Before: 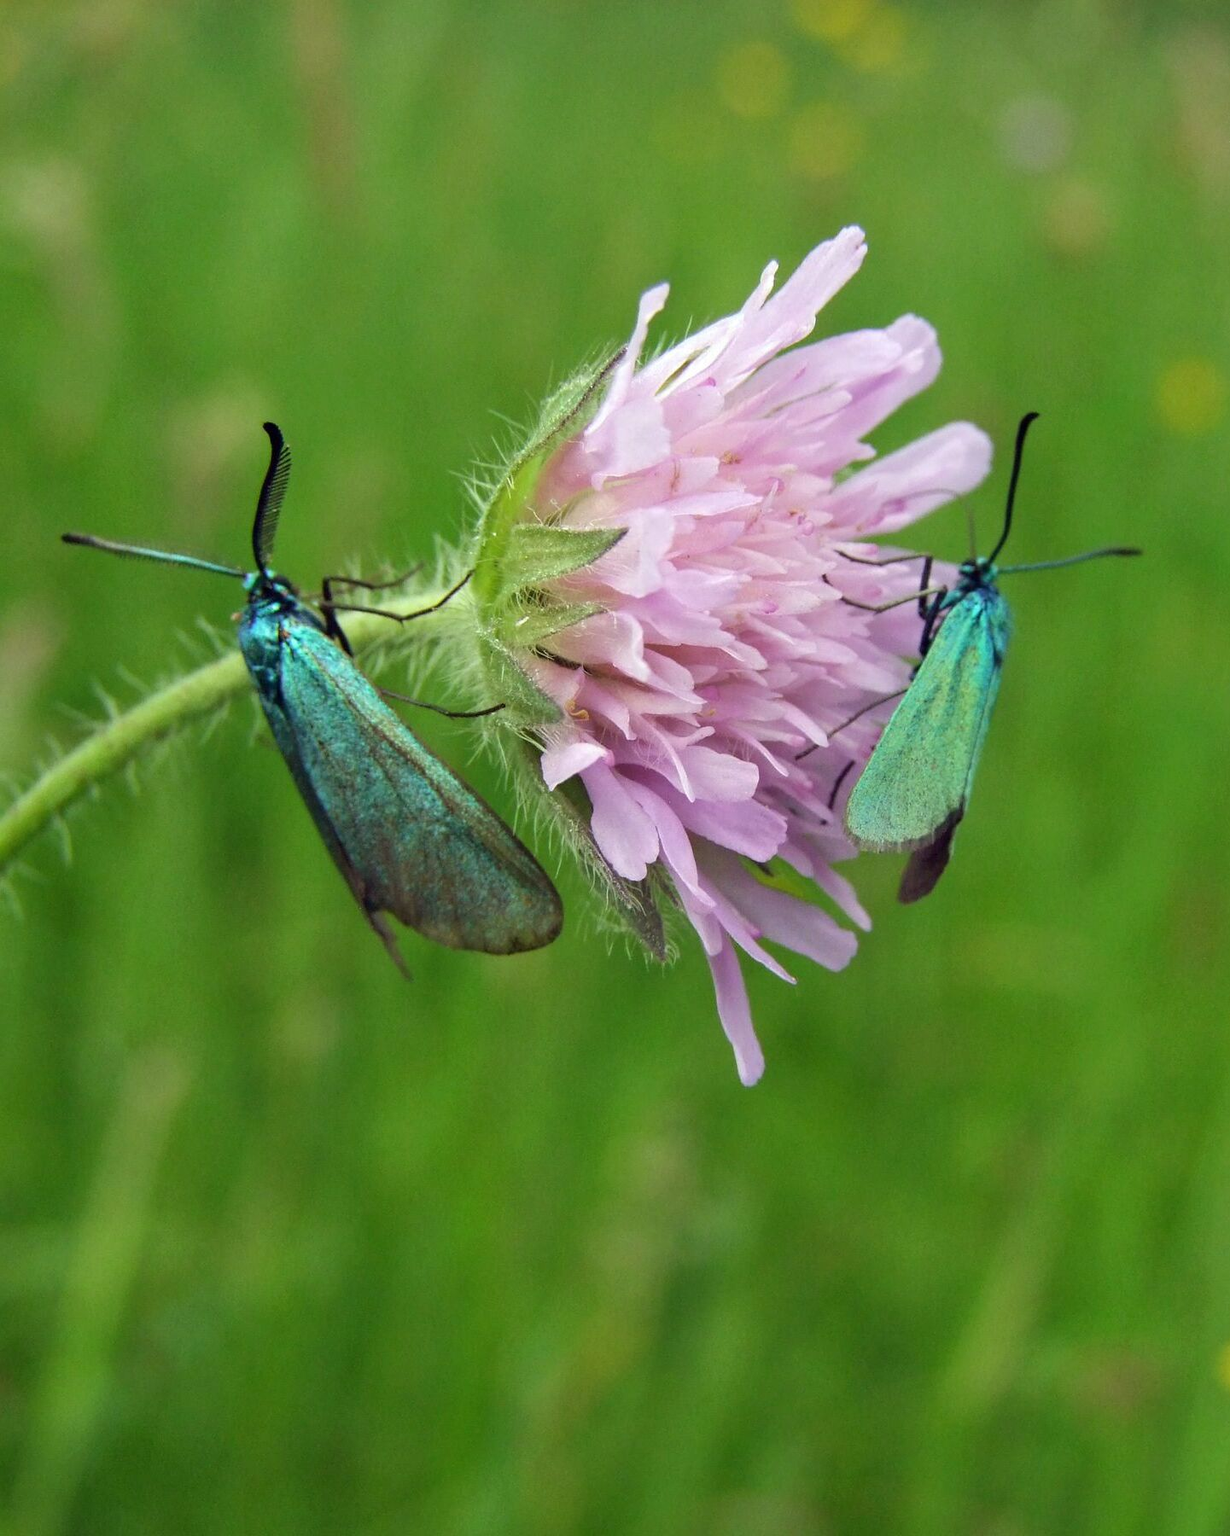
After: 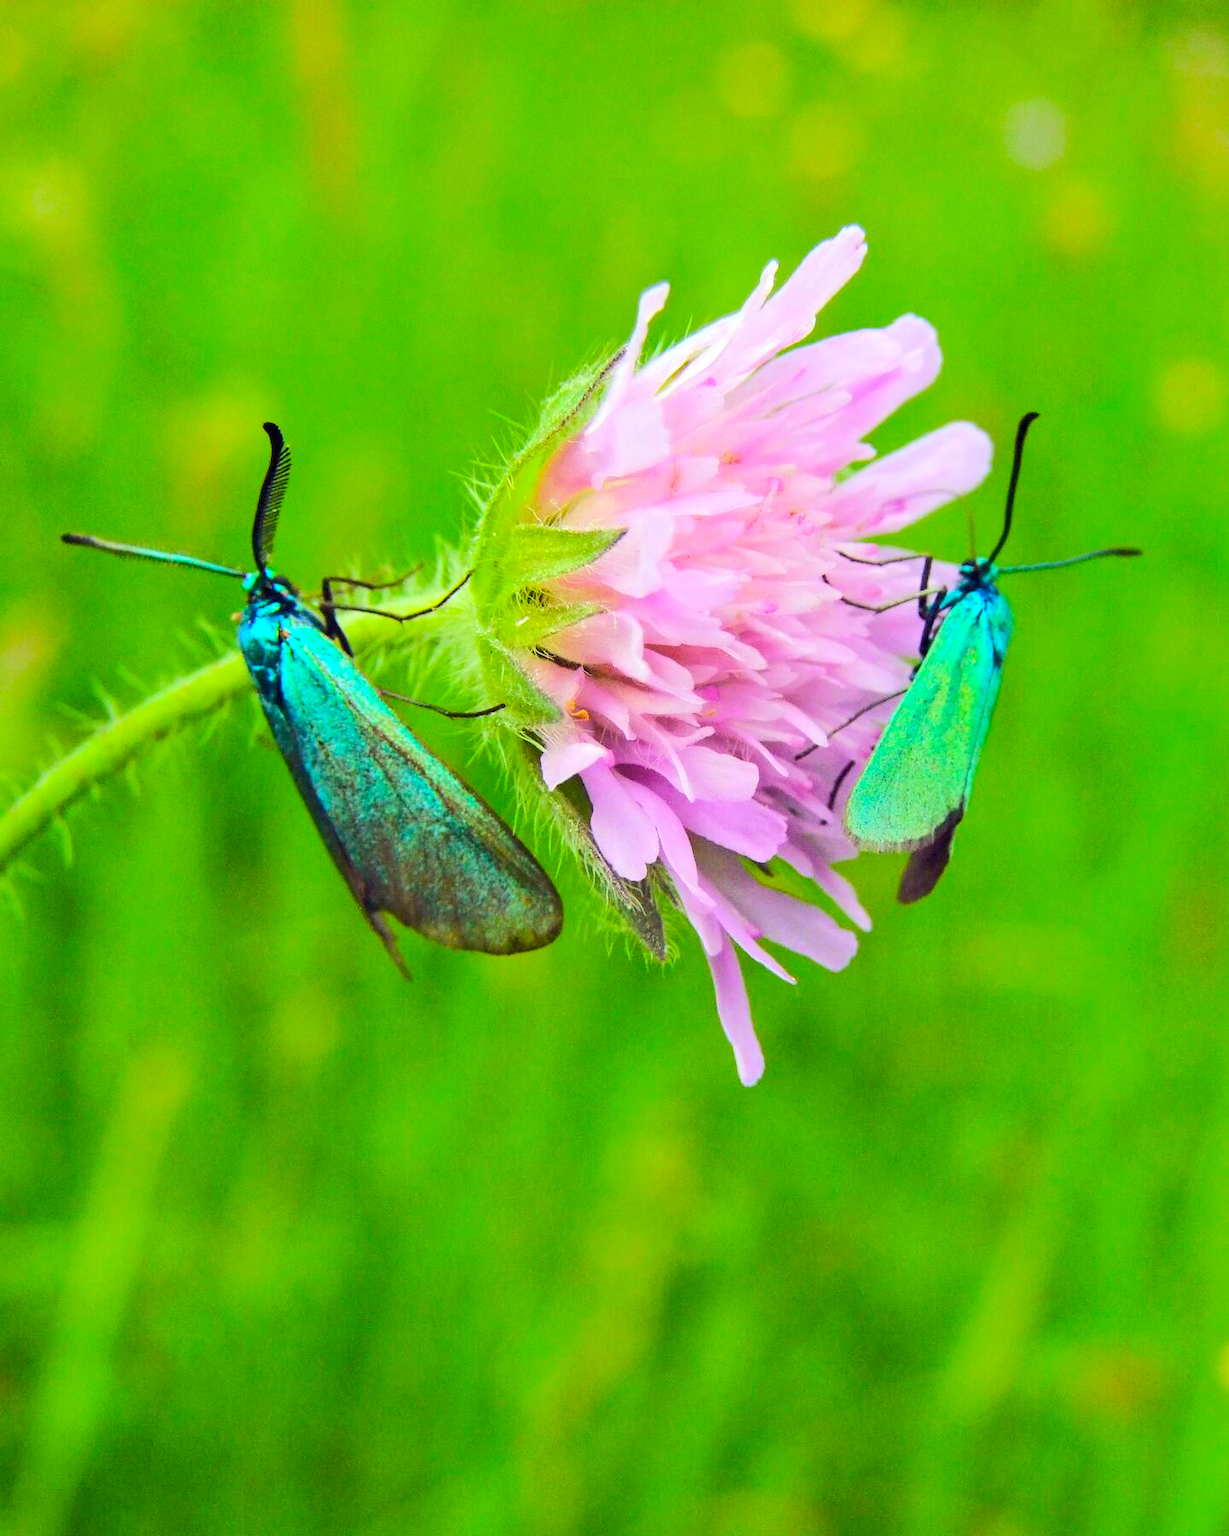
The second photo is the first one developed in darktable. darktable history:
color zones: curves: ch0 [(0.068, 0.464) (0.25, 0.5) (0.48, 0.508) (0.75, 0.536) (0.886, 0.476) (0.967, 0.456)]; ch1 [(0.066, 0.456) (0.25, 0.5) (0.616, 0.508) (0.746, 0.56) (0.934, 0.444)]
color balance rgb: linear chroma grading › global chroma 15%, perceptual saturation grading › global saturation 30%
contrast brightness saturation: brightness 0.09, saturation 0.19
rgb curve: curves: ch0 [(0, 0) (0.284, 0.292) (0.505, 0.644) (1, 1)], compensate middle gray true
